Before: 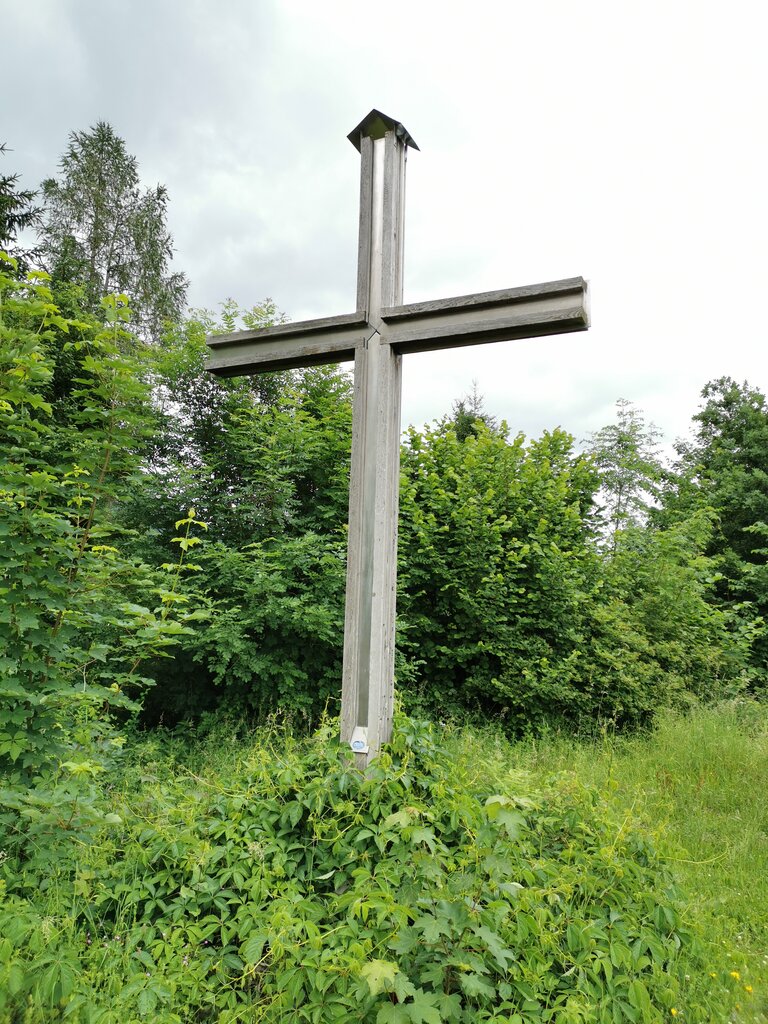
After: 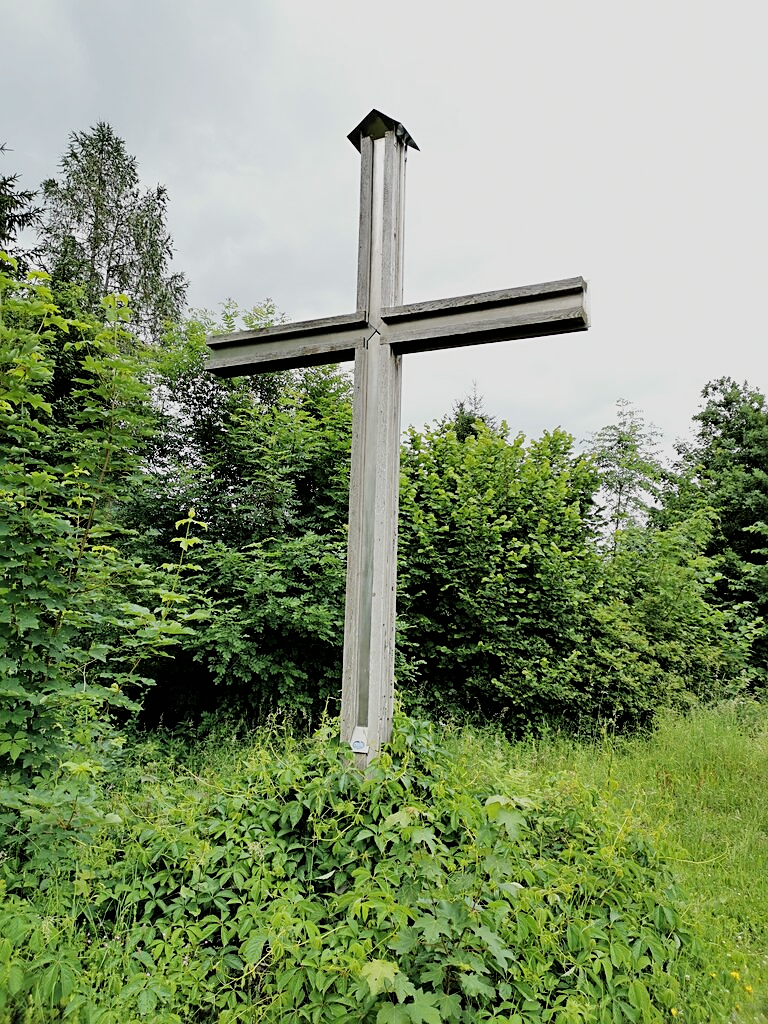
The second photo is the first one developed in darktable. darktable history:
sharpen: on, module defaults
filmic rgb: black relative exposure -5 EV, hardness 2.88, contrast 1.2, highlights saturation mix -30%
